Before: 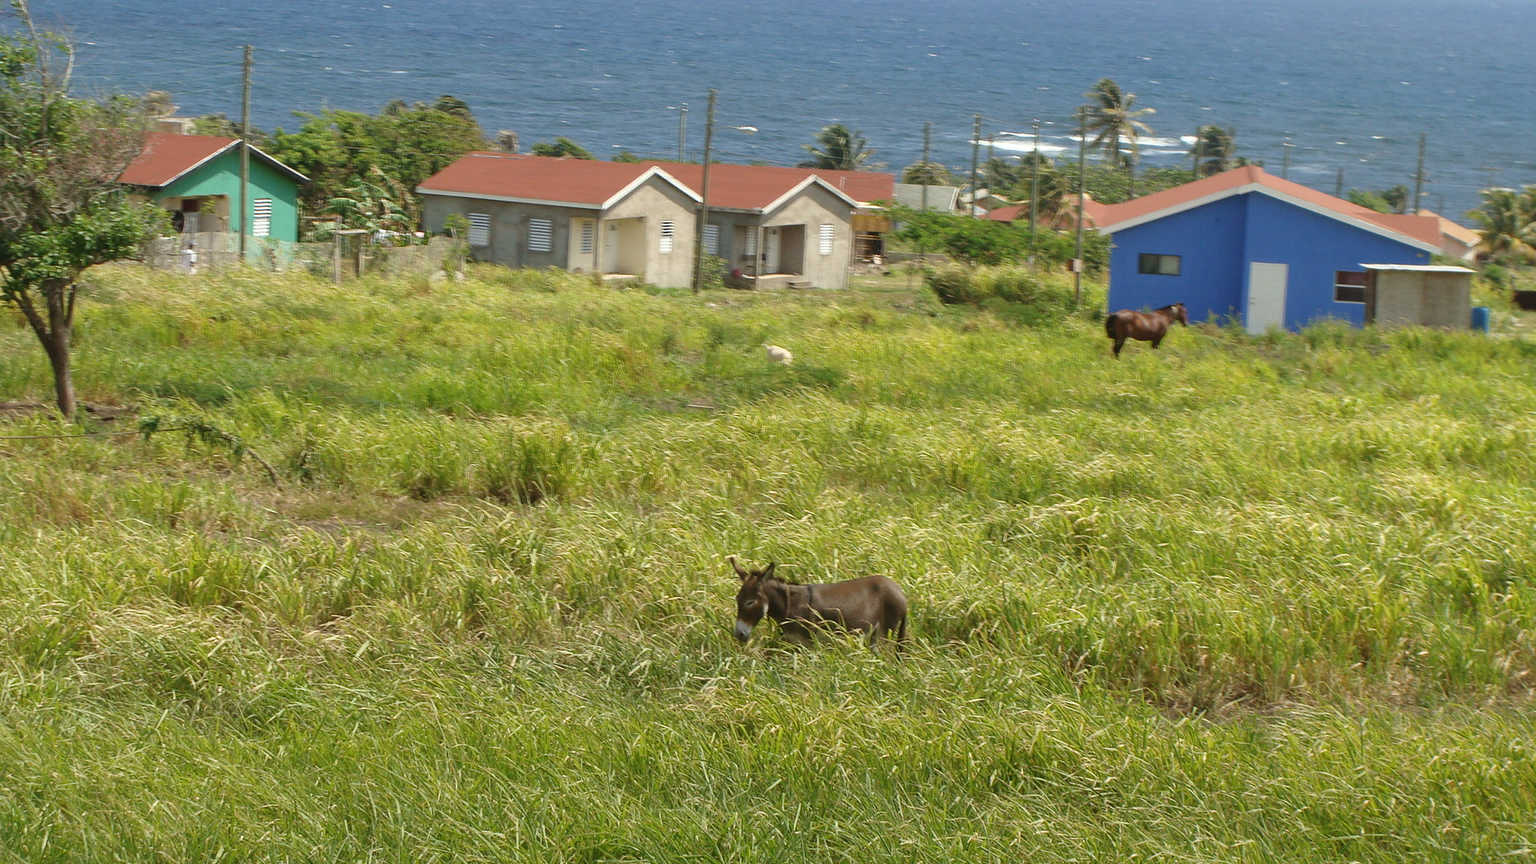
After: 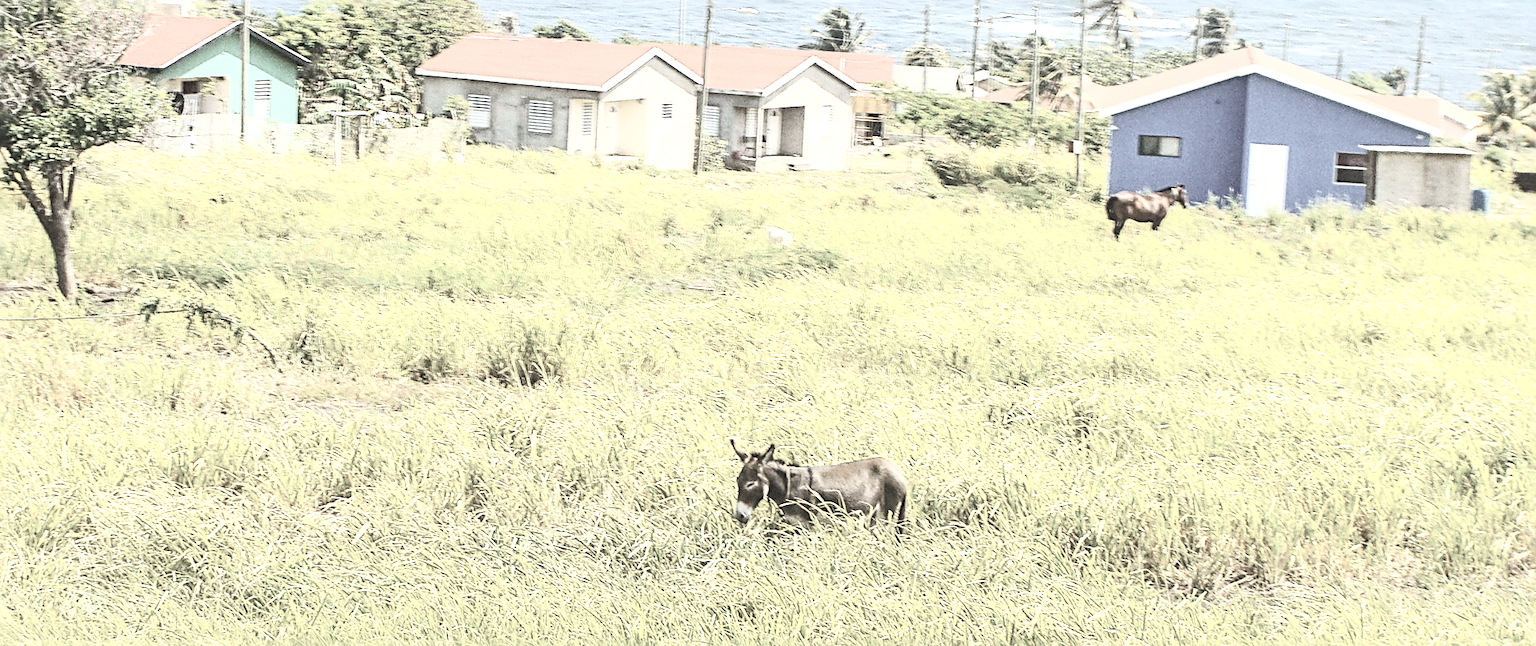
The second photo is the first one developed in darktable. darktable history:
crop: top 13.745%, bottom 11.404%
tone equalizer: -8 EV -0.412 EV, -7 EV -0.368 EV, -6 EV -0.357 EV, -5 EV -0.239 EV, -3 EV 0.256 EV, -2 EV 0.362 EV, -1 EV 0.408 EV, +0 EV 0.445 EV, mask exposure compensation -0.512 EV
exposure: exposure 0.768 EV, compensate exposure bias true, compensate highlight preservation false
sharpen: radius 2.833, amount 0.711
local contrast: on, module defaults
color balance rgb: perceptual saturation grading › global saturation 41.501%, global vibrance 21.671%
contrast brightness saturation: contrast 0.422, brightness 0.56, saturation -0.206
color zones: curves: ch1 [(0, 0.153) (0.143, 0.15) (0.286, 0.151) (0.429, 0.152) (0.571, 0.152) (0.714, 0.151) (0.857, 0.151) (1, 0.153)]
